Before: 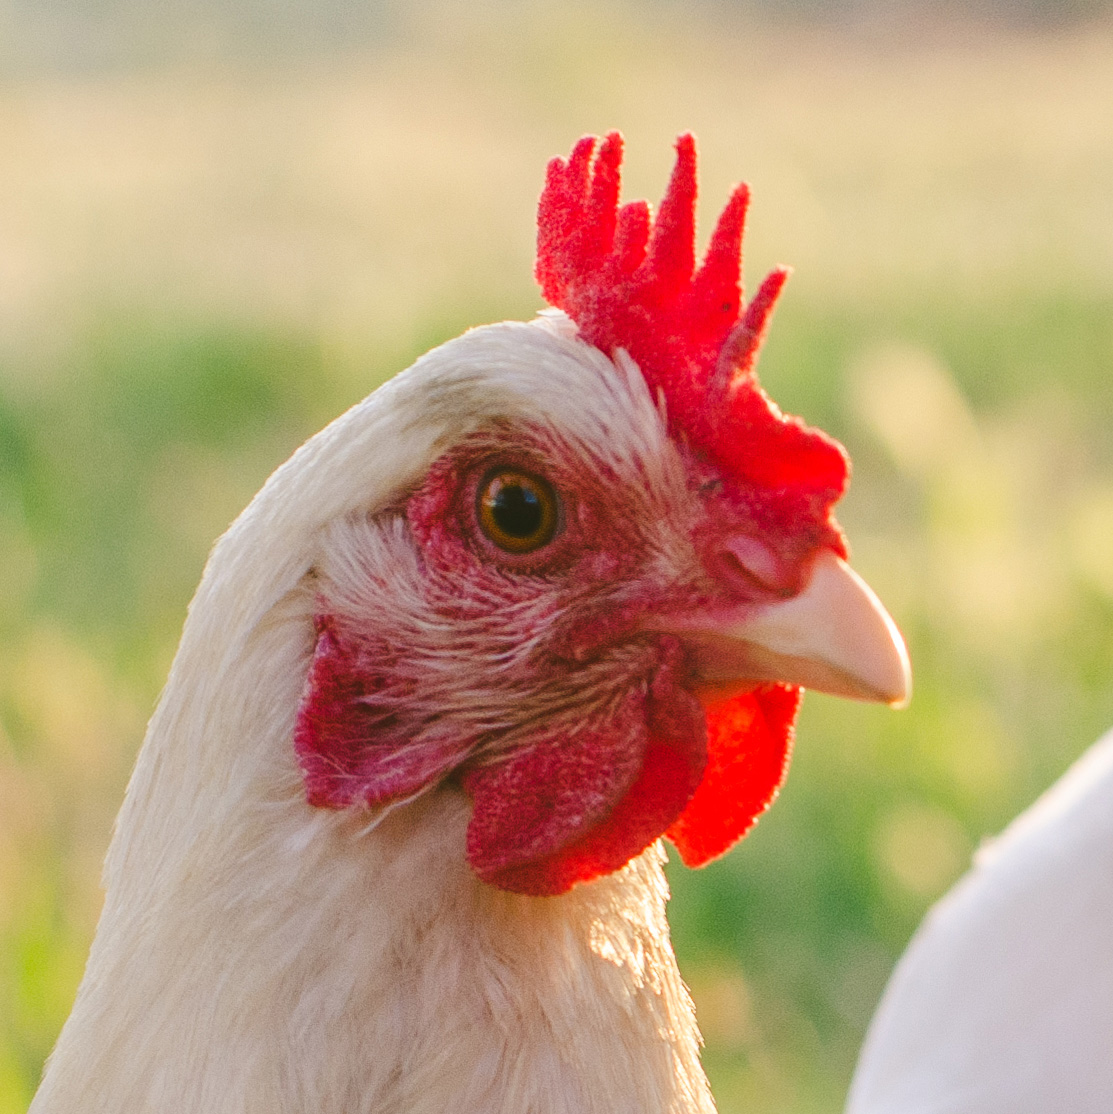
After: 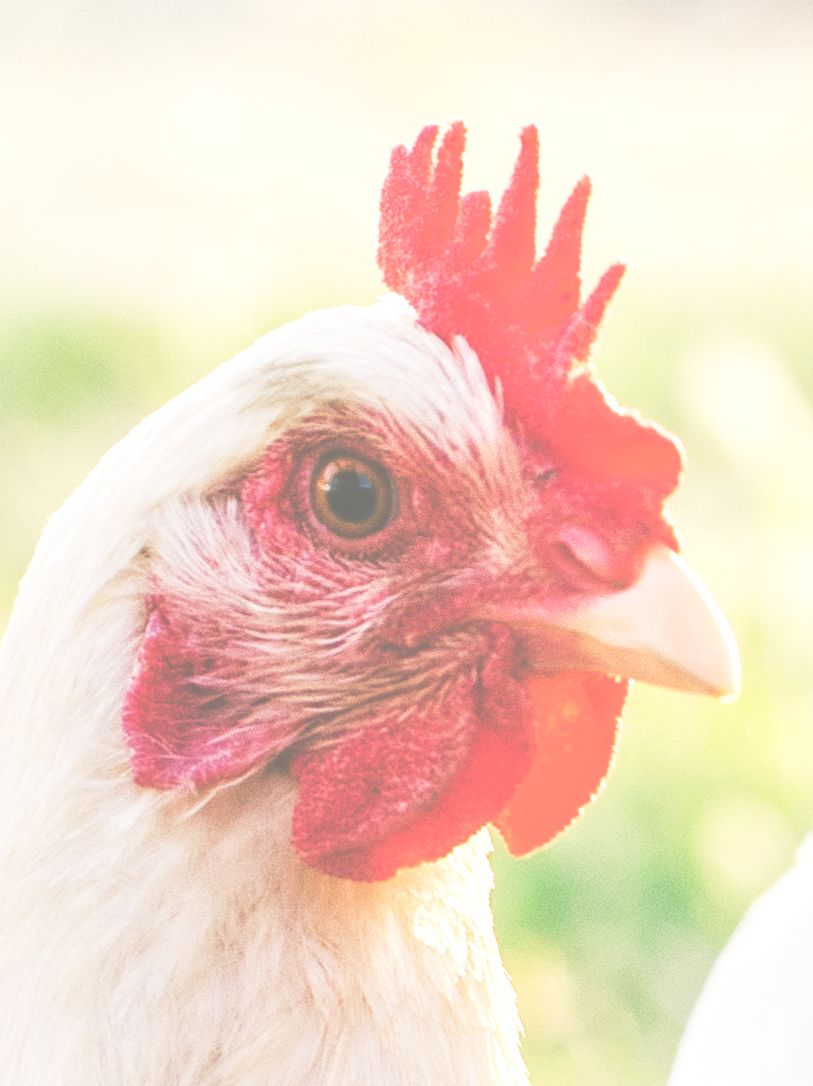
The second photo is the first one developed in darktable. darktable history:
rotate and perspective: rotation -1.77°, lens shift (horizontal) 0.004, automatic cropping off
white balance: red 1, blue 1
local contrast: on, module defaults
base curve: curves: ch0 [(0, 0) (0.012, 0.01) (0.073, 0.168) (0.31, 0.711) (0.645, 0.957) (1, 1)], preserve colors none
crop and rotate: angle -3.27°, left 14.277%, top 0.028%, right 10.766%, bottom 0.028%
exposure: black level correction -0.087, compensate highlight preservation false
